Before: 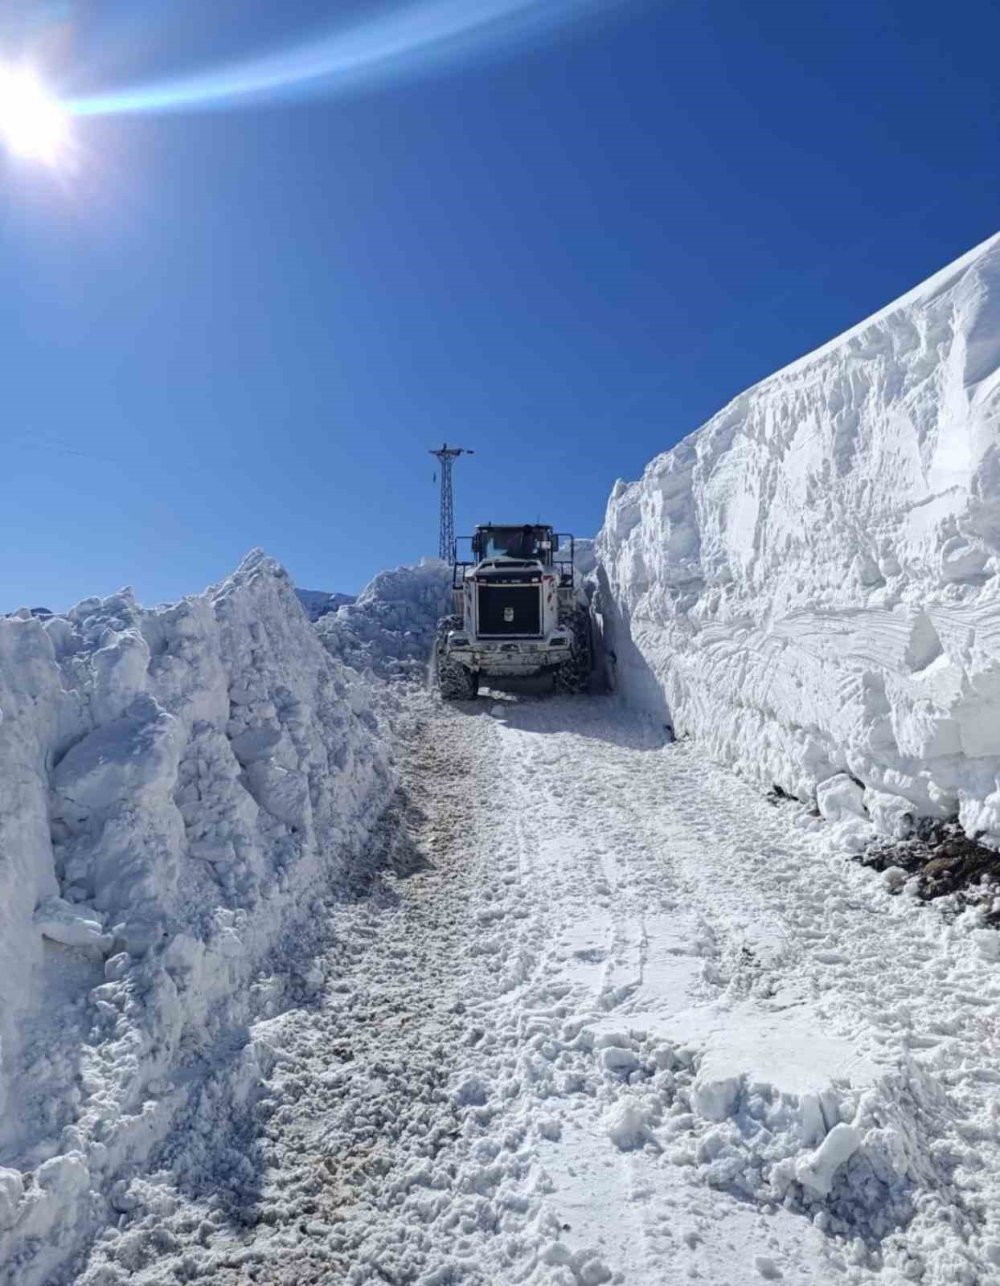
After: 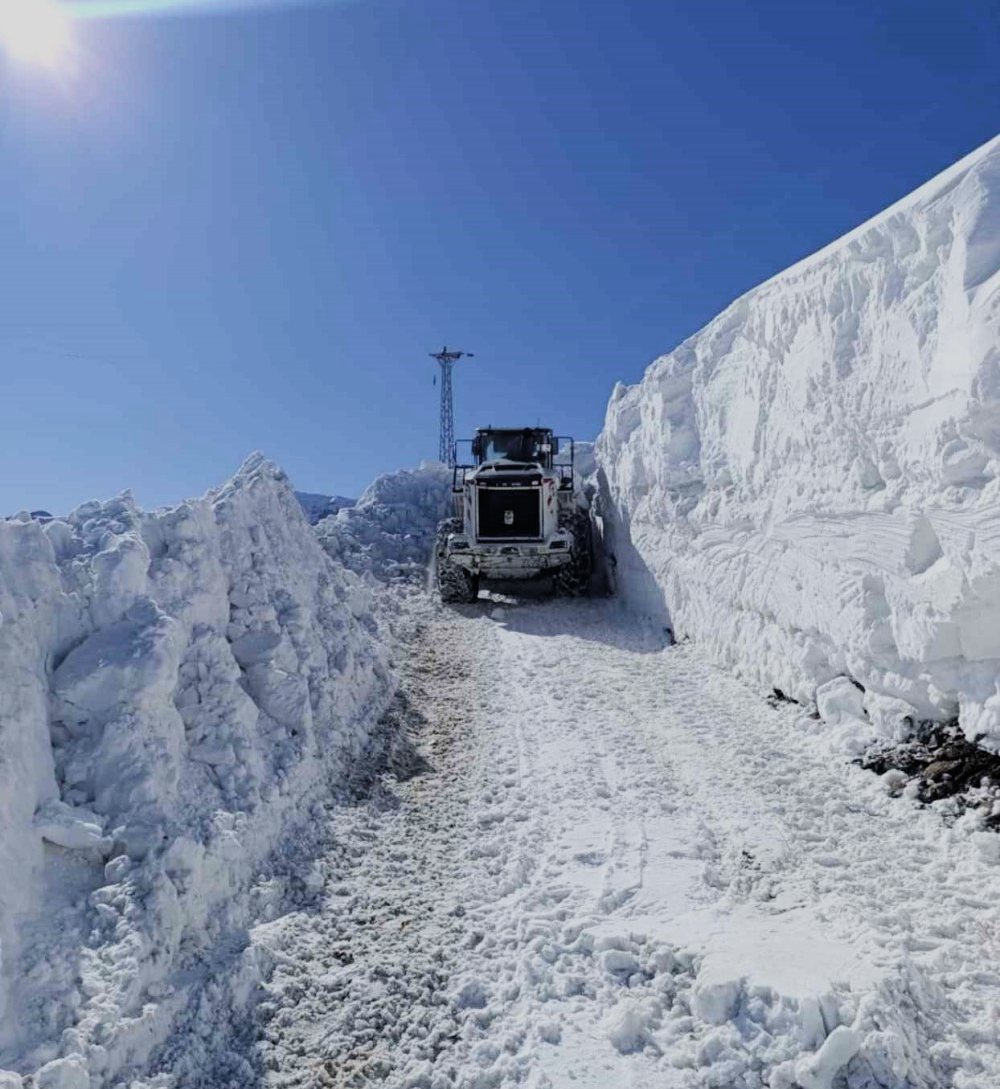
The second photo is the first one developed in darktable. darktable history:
crop: top 7.604%, bottom 7.646%
filmic rgb: black relative exposure -7.65 EV, white relative exposure 4.56 EV, hardness 3.61, contrast 1.11, color science v4 (2020)
